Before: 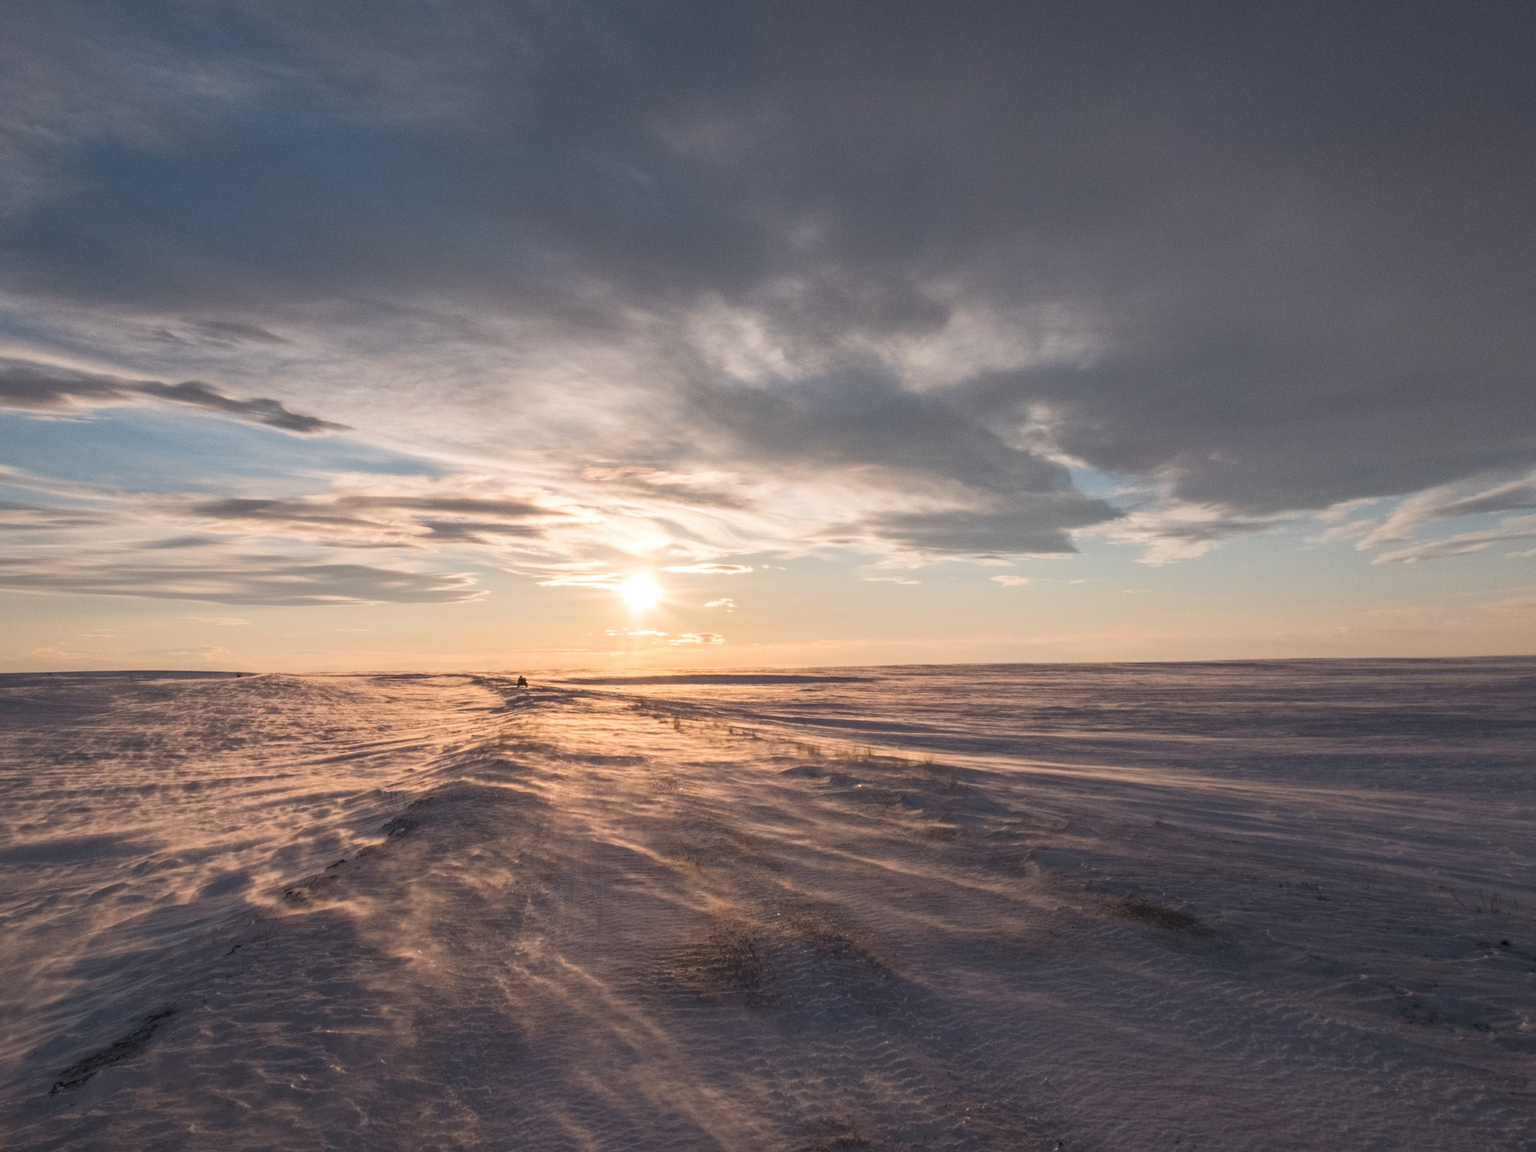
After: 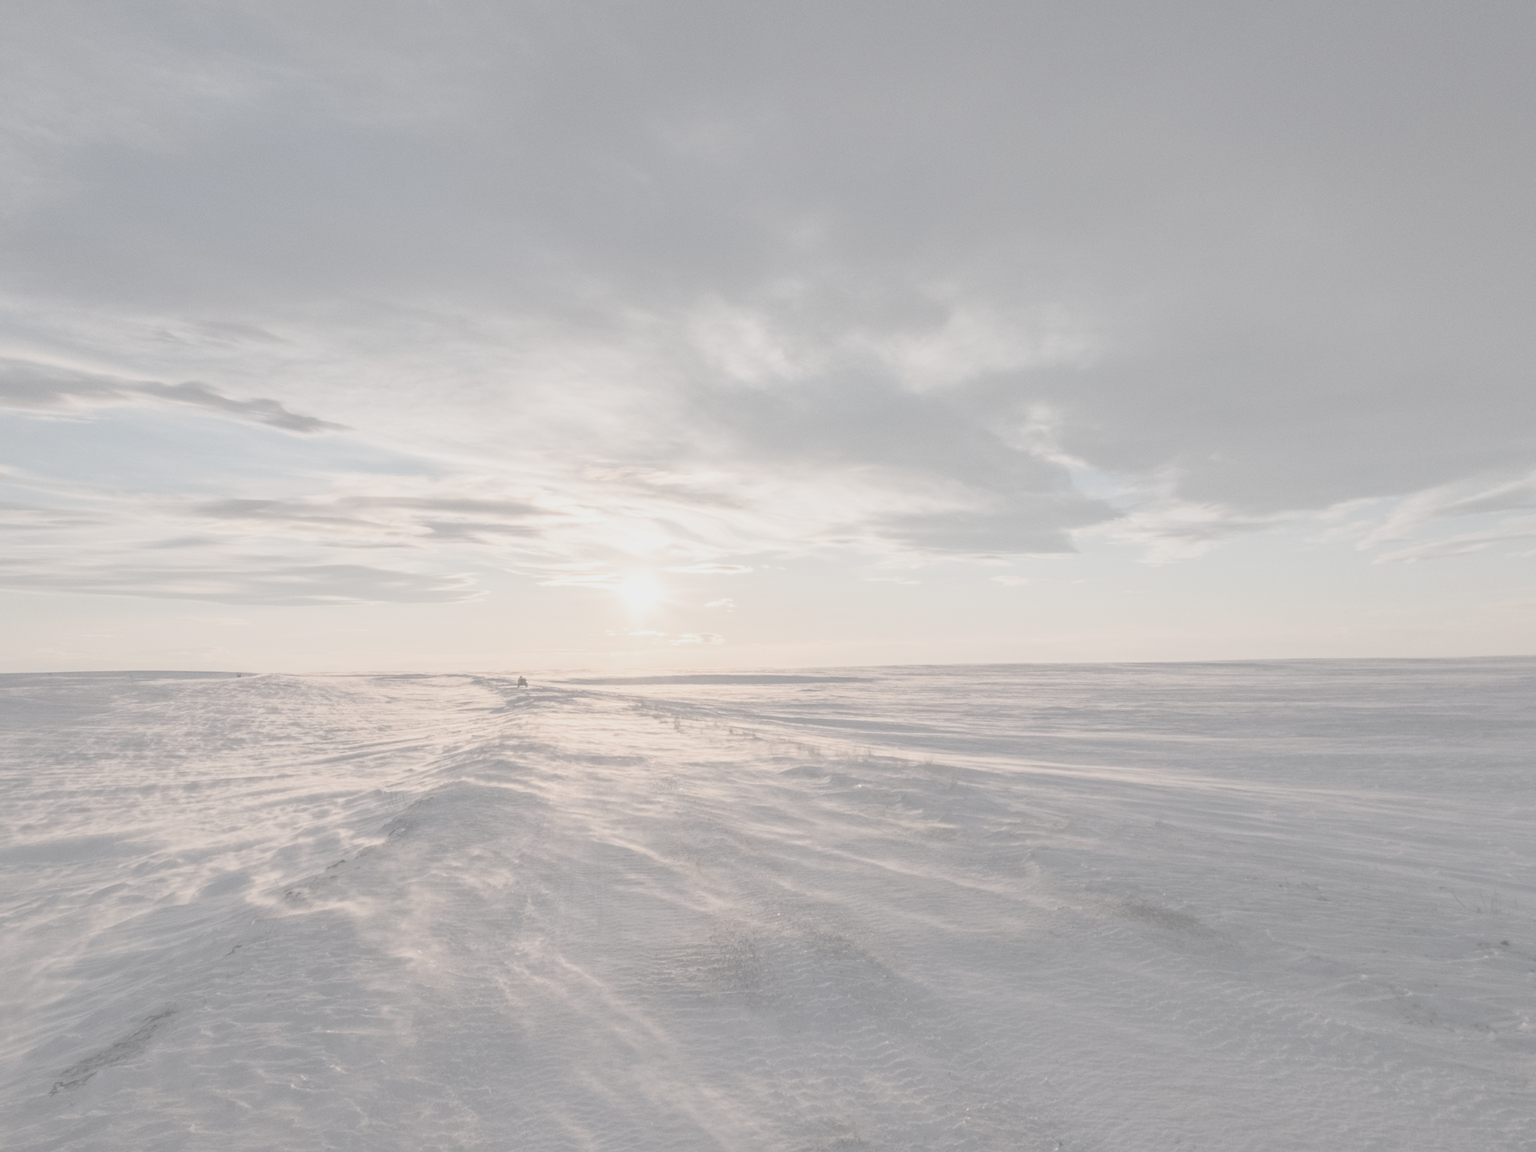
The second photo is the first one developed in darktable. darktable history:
contrast brightness saturation: contrast -0.321, brightness 0.765, saturation -0.772
